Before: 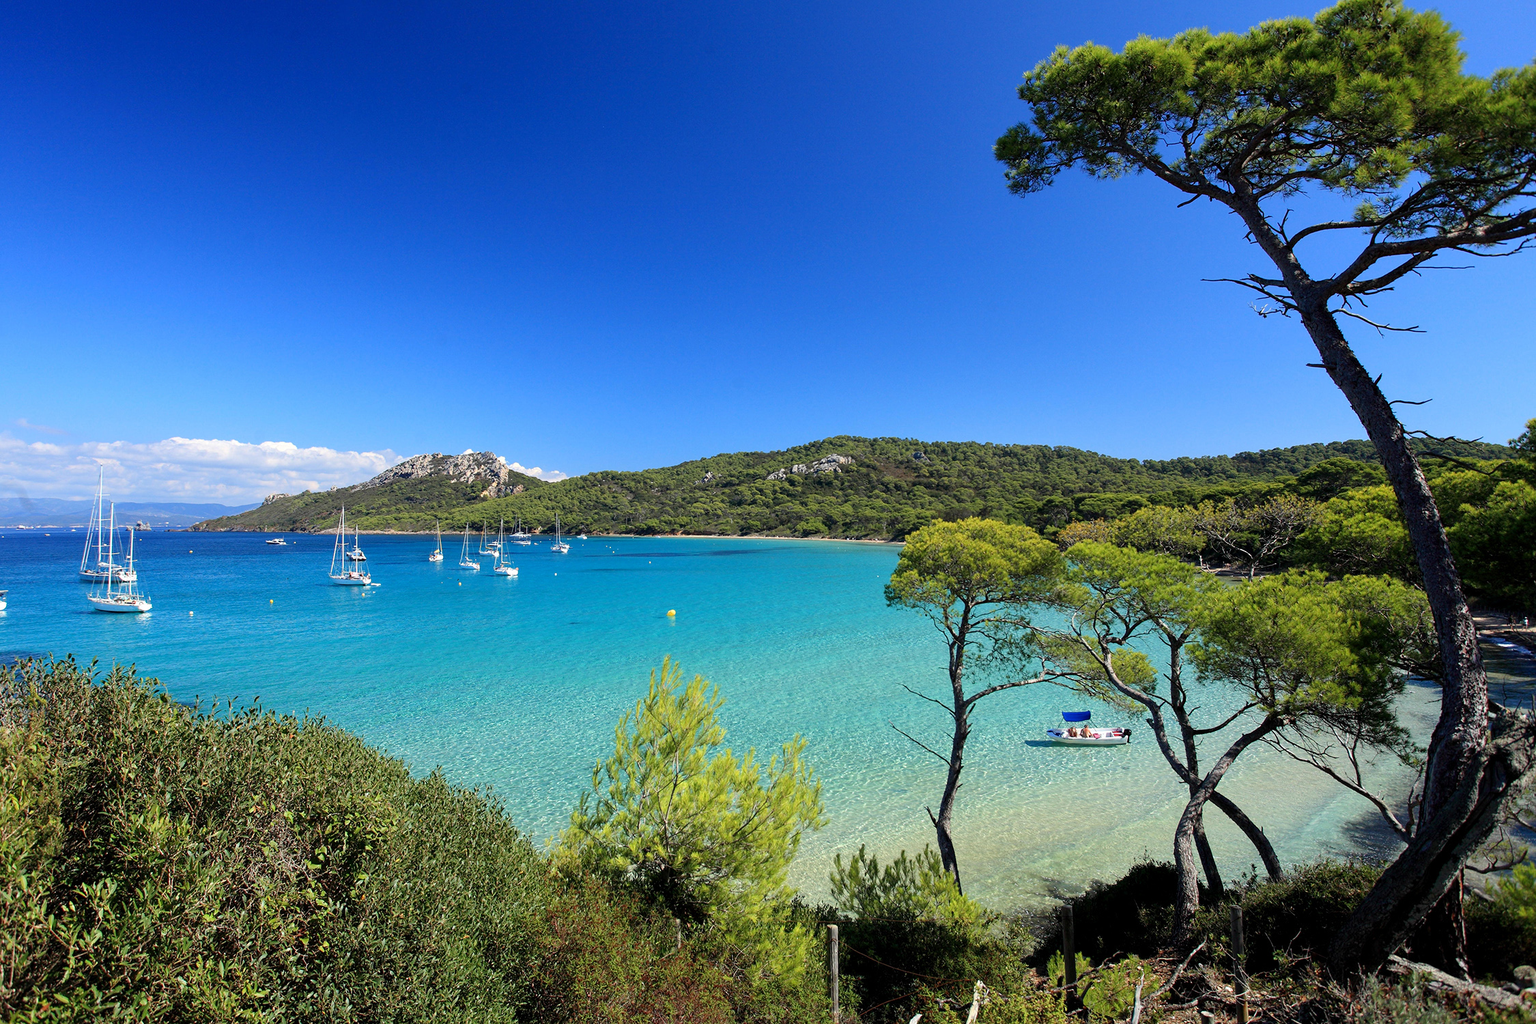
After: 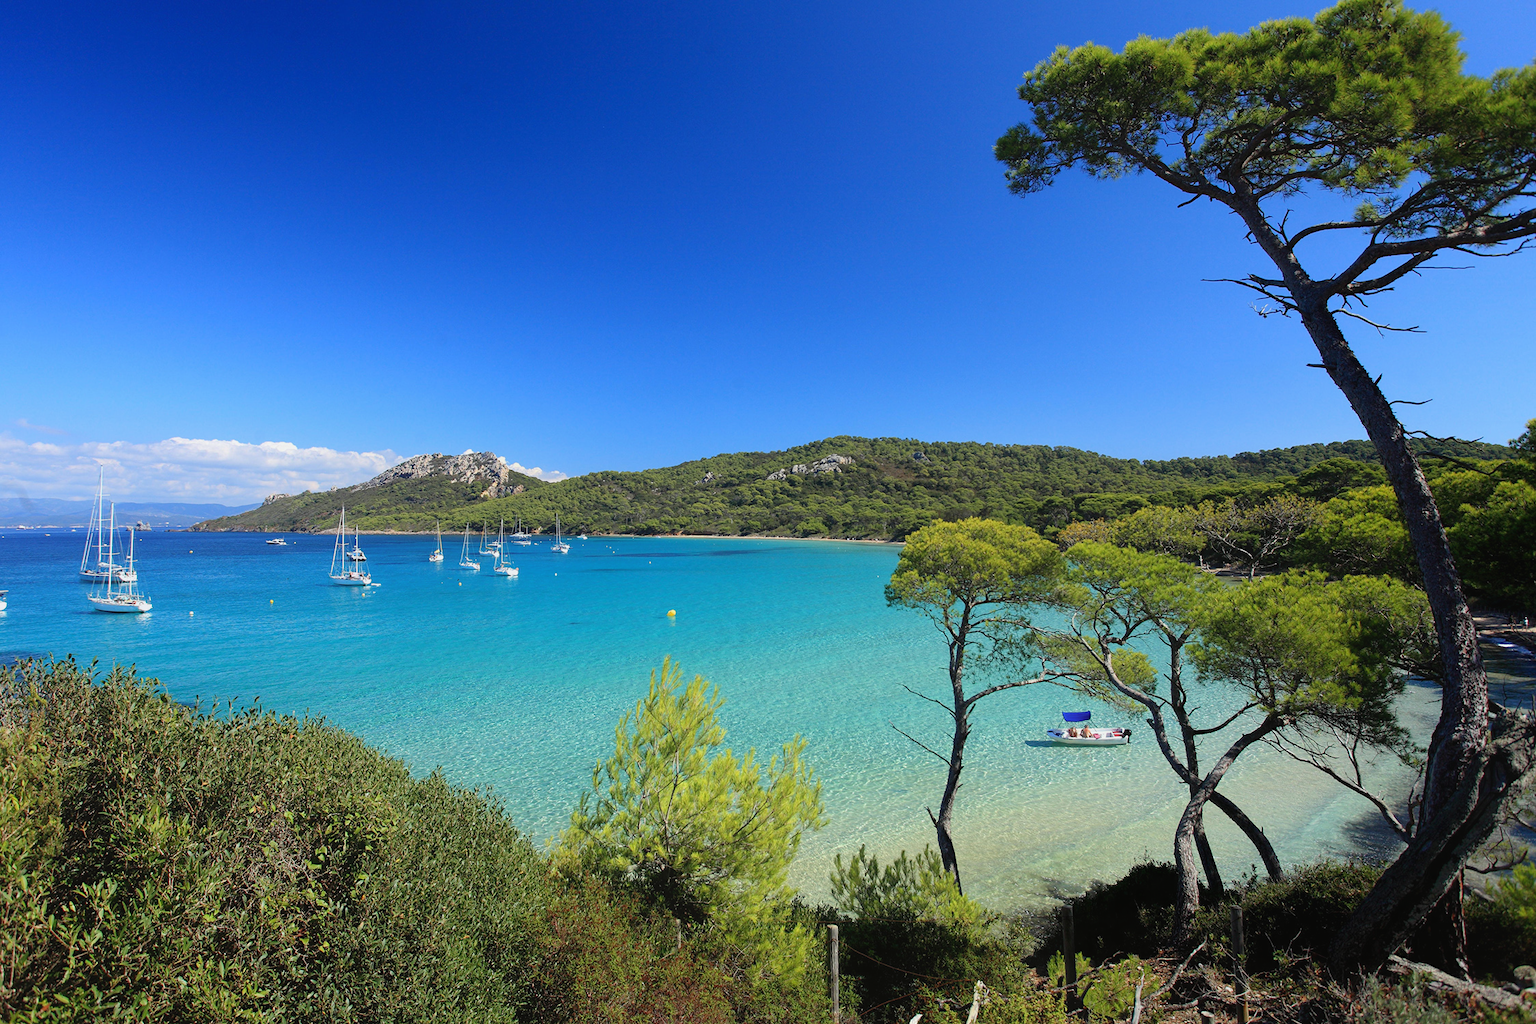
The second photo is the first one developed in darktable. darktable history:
contrast equalizer: y [[0.6 ×6], [0.55 ×6], [0 ×6], [0 ×6], [0 ×6]], mix -0.353
